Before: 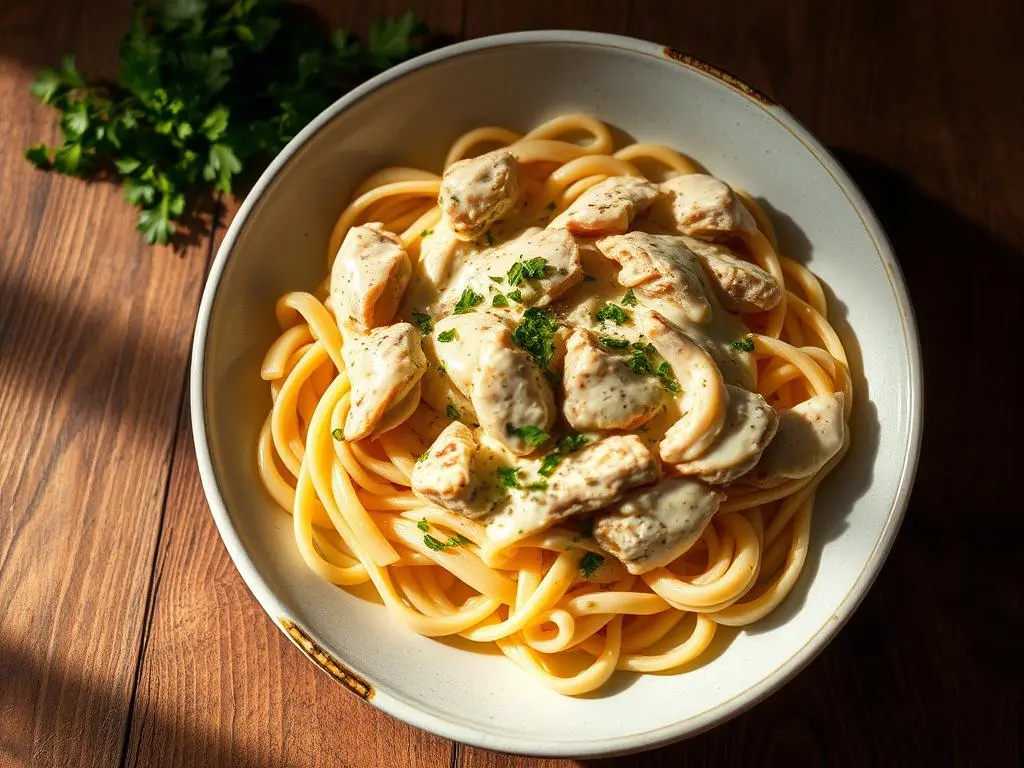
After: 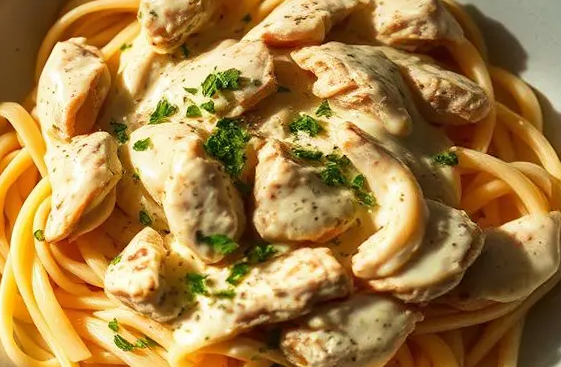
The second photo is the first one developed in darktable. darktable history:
crop and rotate: left 22.13%, top 22.054%, right 22.026%, bottom 22.102%
velvia: on, module defaults
rotate and perspective: rotation 1.69°, lens shift (vertical) -0.023, lens shift (horizontal) -0.291, crop left 0.025, crop right 0.988, crop top 0.092, crop bottom 0.842
